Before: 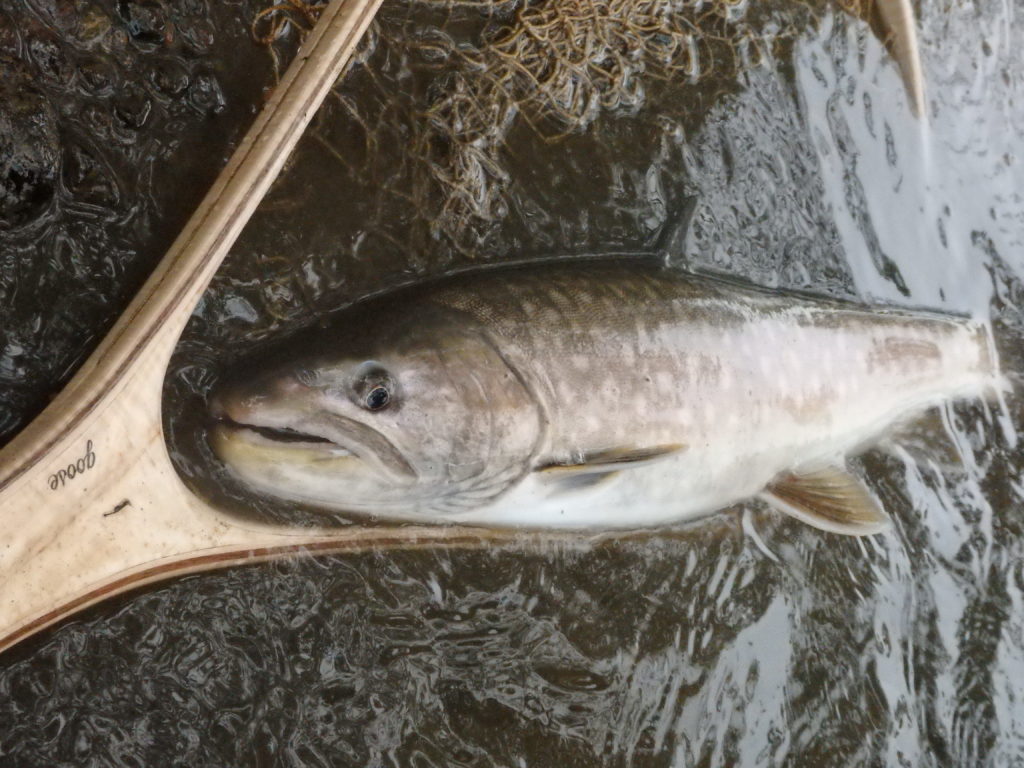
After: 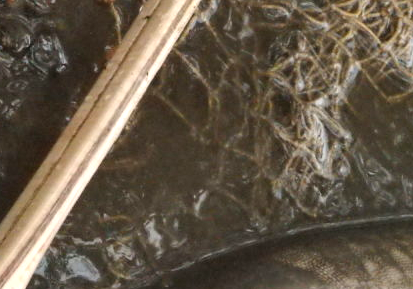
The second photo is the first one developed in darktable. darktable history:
exposure: black level correction 0, exposure 0.697 EV, compensate highlight preservation false
crop: left 15.473%, top 5.421%, right 44.137%, bottom 56.888%
shadows and highlights: soften with gaussian
